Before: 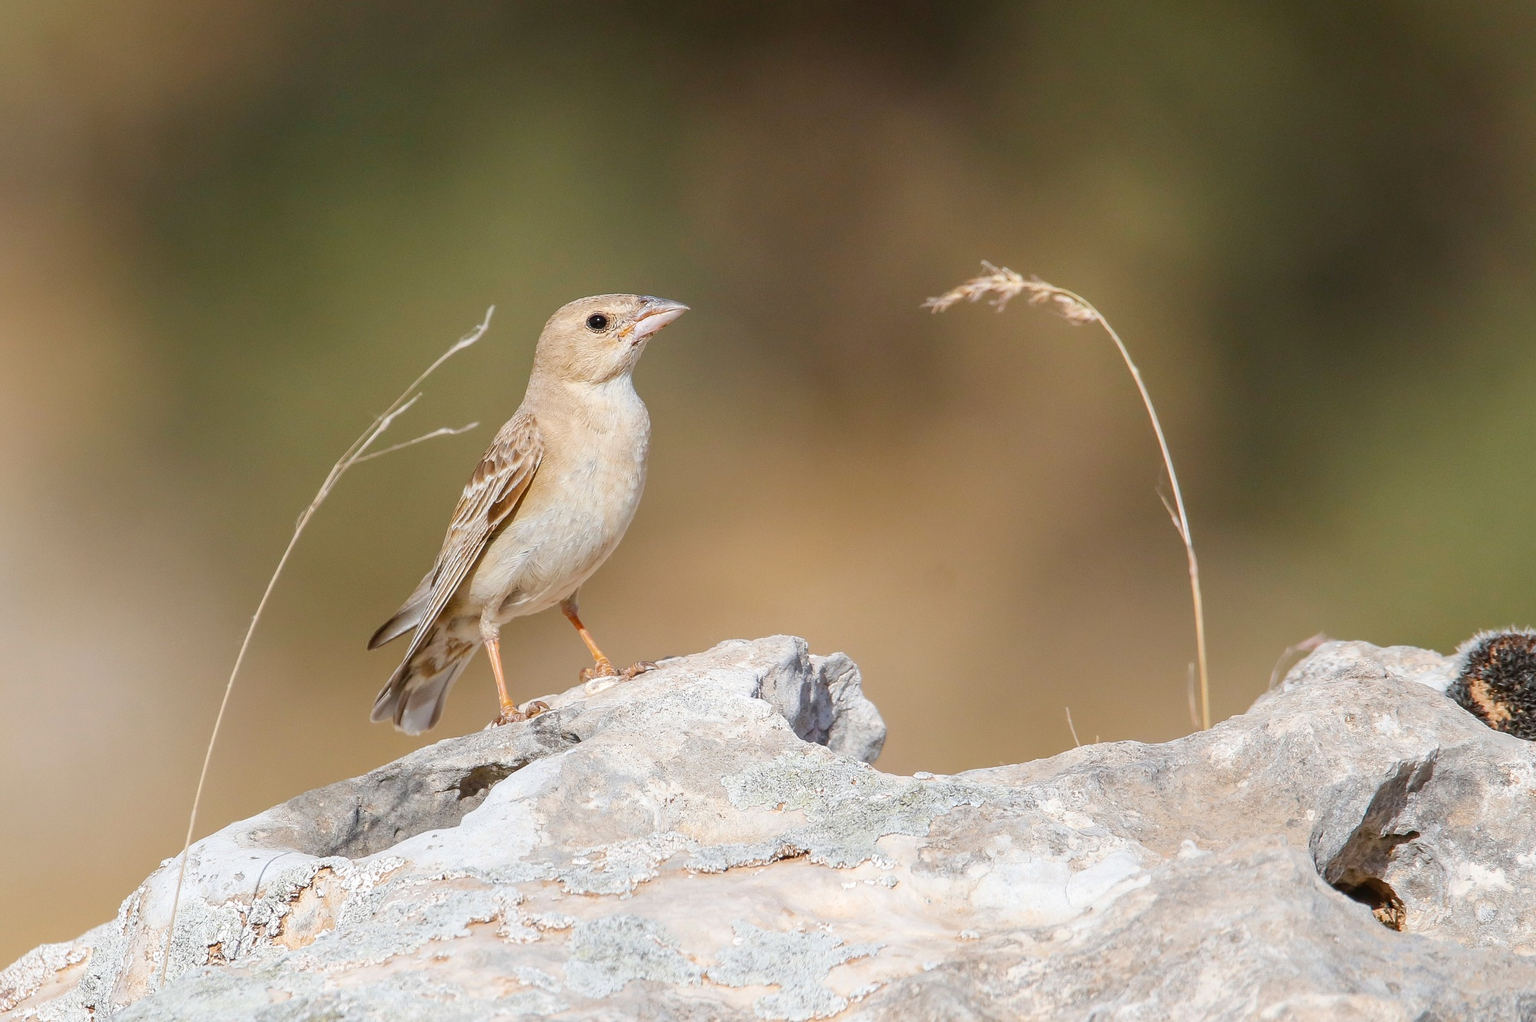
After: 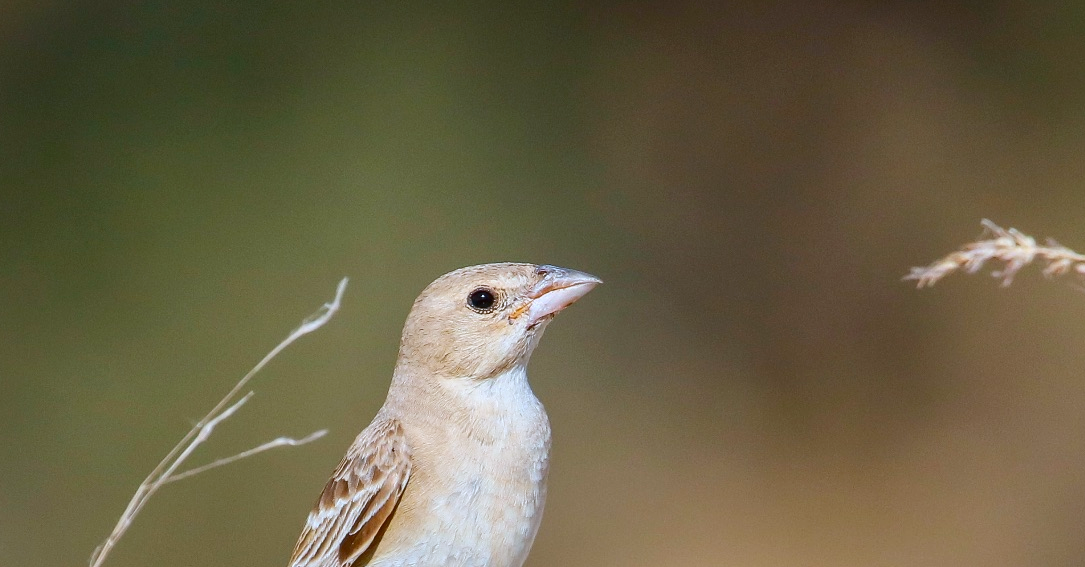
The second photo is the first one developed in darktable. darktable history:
exposure: compensate exposure bias true, compensate highlight preservation false
crop: left 14.841%, top 9.086%, right 30.893%, bottom 48.254%
contrast brightness saturation: contrast 0.127, brightness -0.061, saturation 0.15
color calibration: x 0.37, y 0.377, temperature 4292.2 K
